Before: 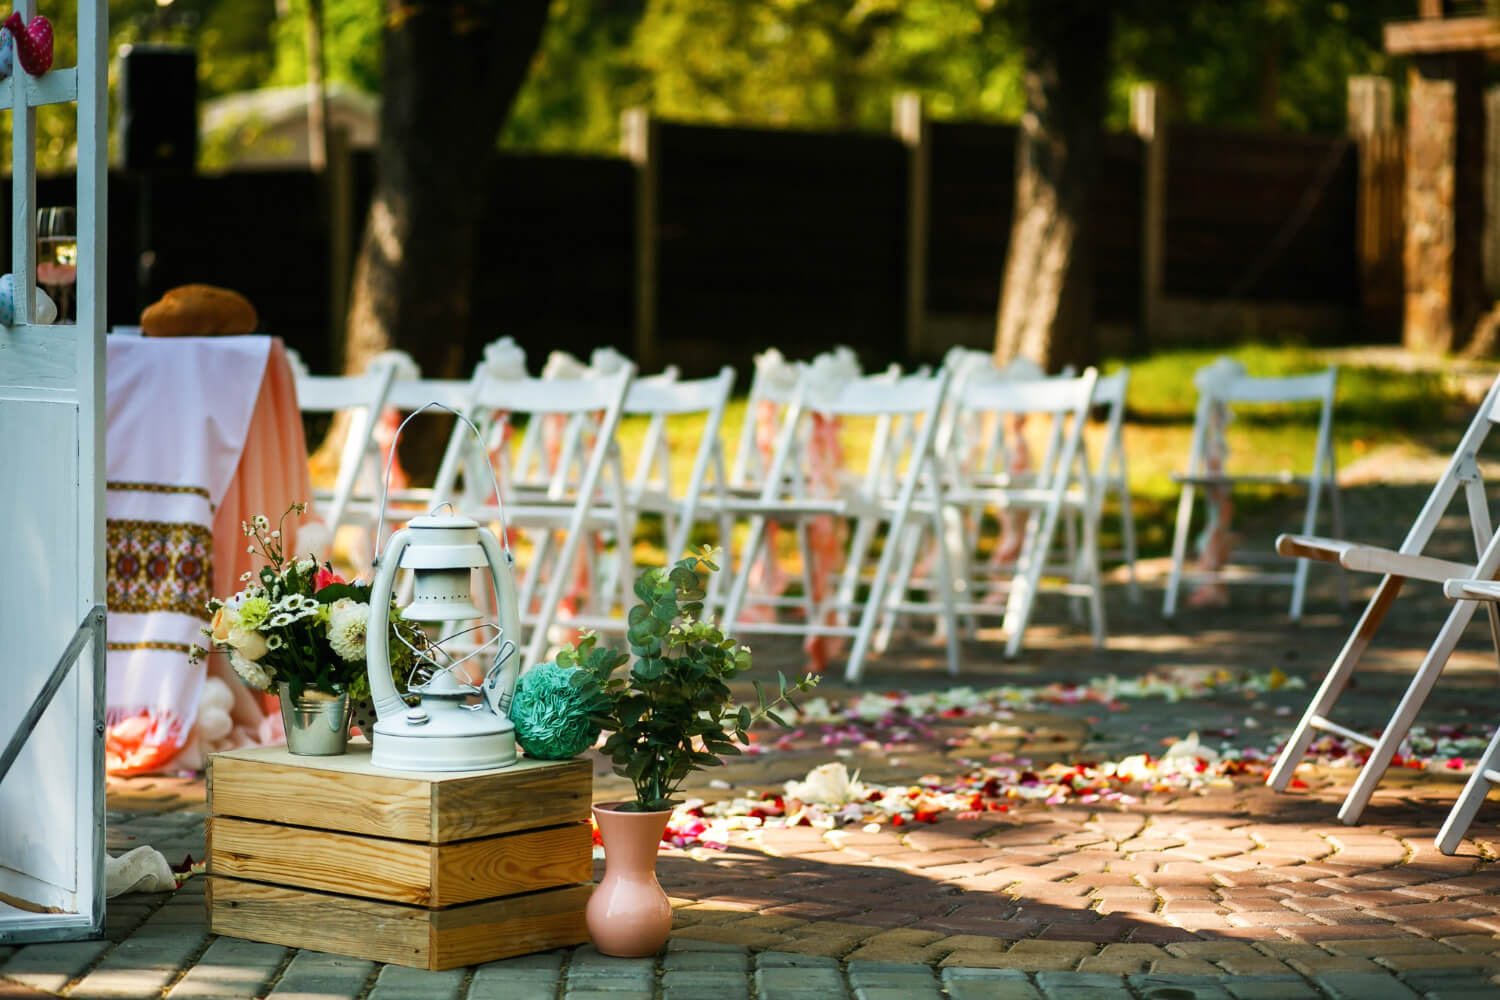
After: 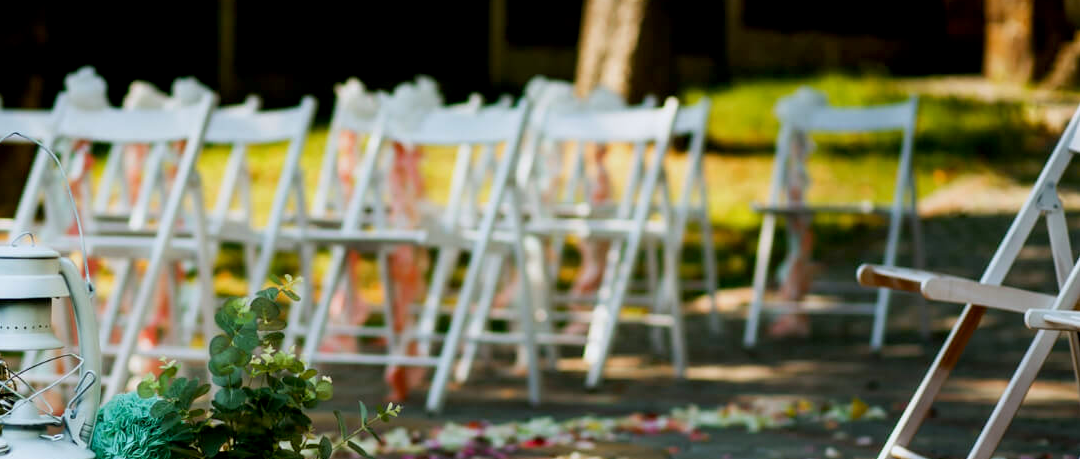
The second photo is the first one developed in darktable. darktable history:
exposure: black level correction 0.006, exposure -0.226 EV, compensate highlight preservation false
white balance: red 0.983, blue 1.036
crop and rotate: left 27.938%, top 27.046%, bottom 27.046%
